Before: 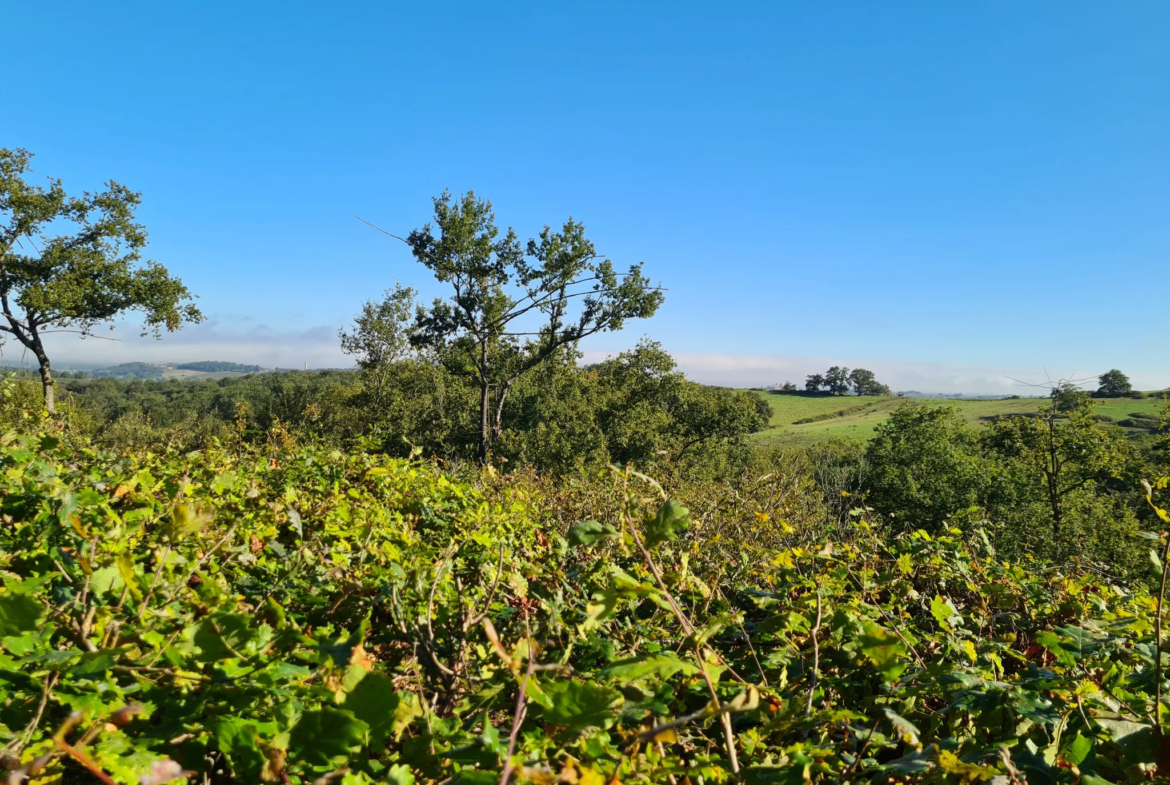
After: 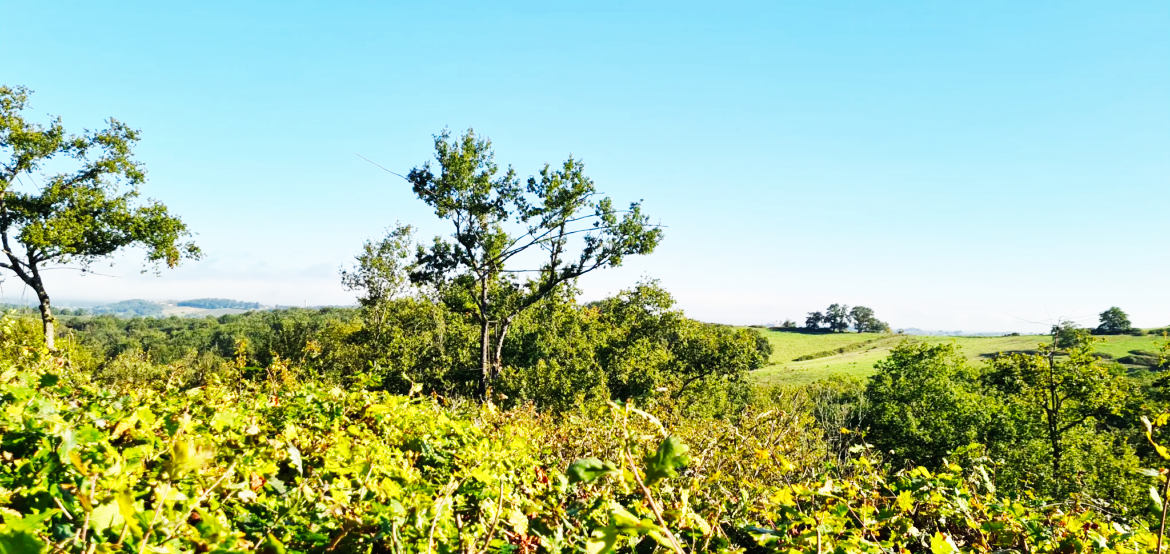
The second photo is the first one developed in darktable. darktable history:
shadows and highlights: shadows 25.12, highlights -25.31
crop and rotate: top 8.12%, bottom 21.271%
base curve: curves: ch0 [(0, 0) (0.007, 0.004) (0.027, 0.03) (0.046, 0.07) (0.207, 0.54) (0.442, 0.872) (0.673, 0.972) (1, 1)], preserve colors none
